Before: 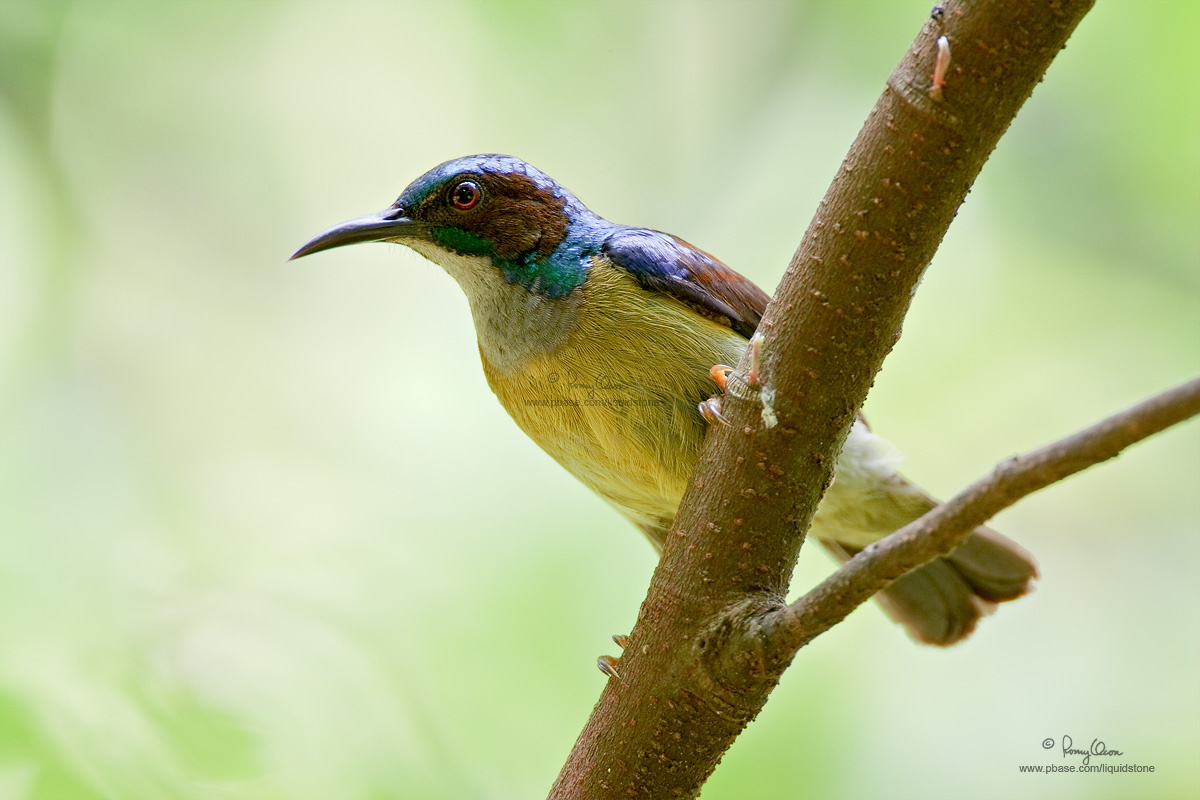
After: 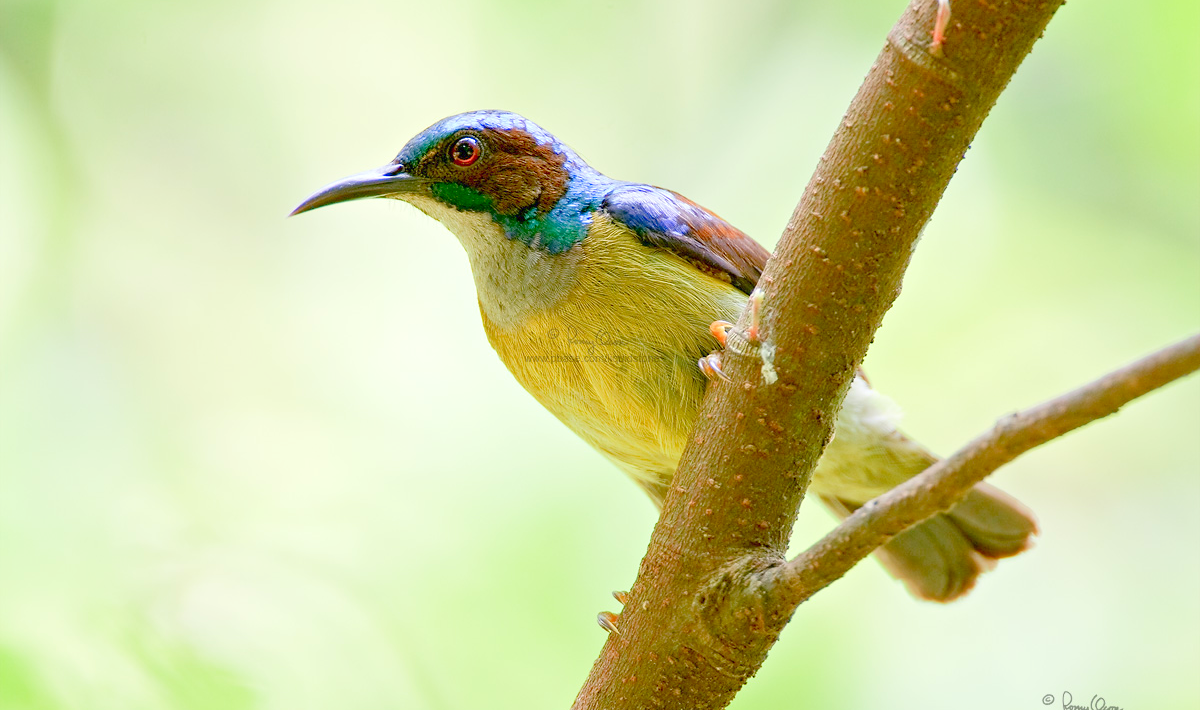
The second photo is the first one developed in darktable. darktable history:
crop and rotate: top 5.609%, bottom 5.609%
levels: levels [0, 0.397, 0.955]
